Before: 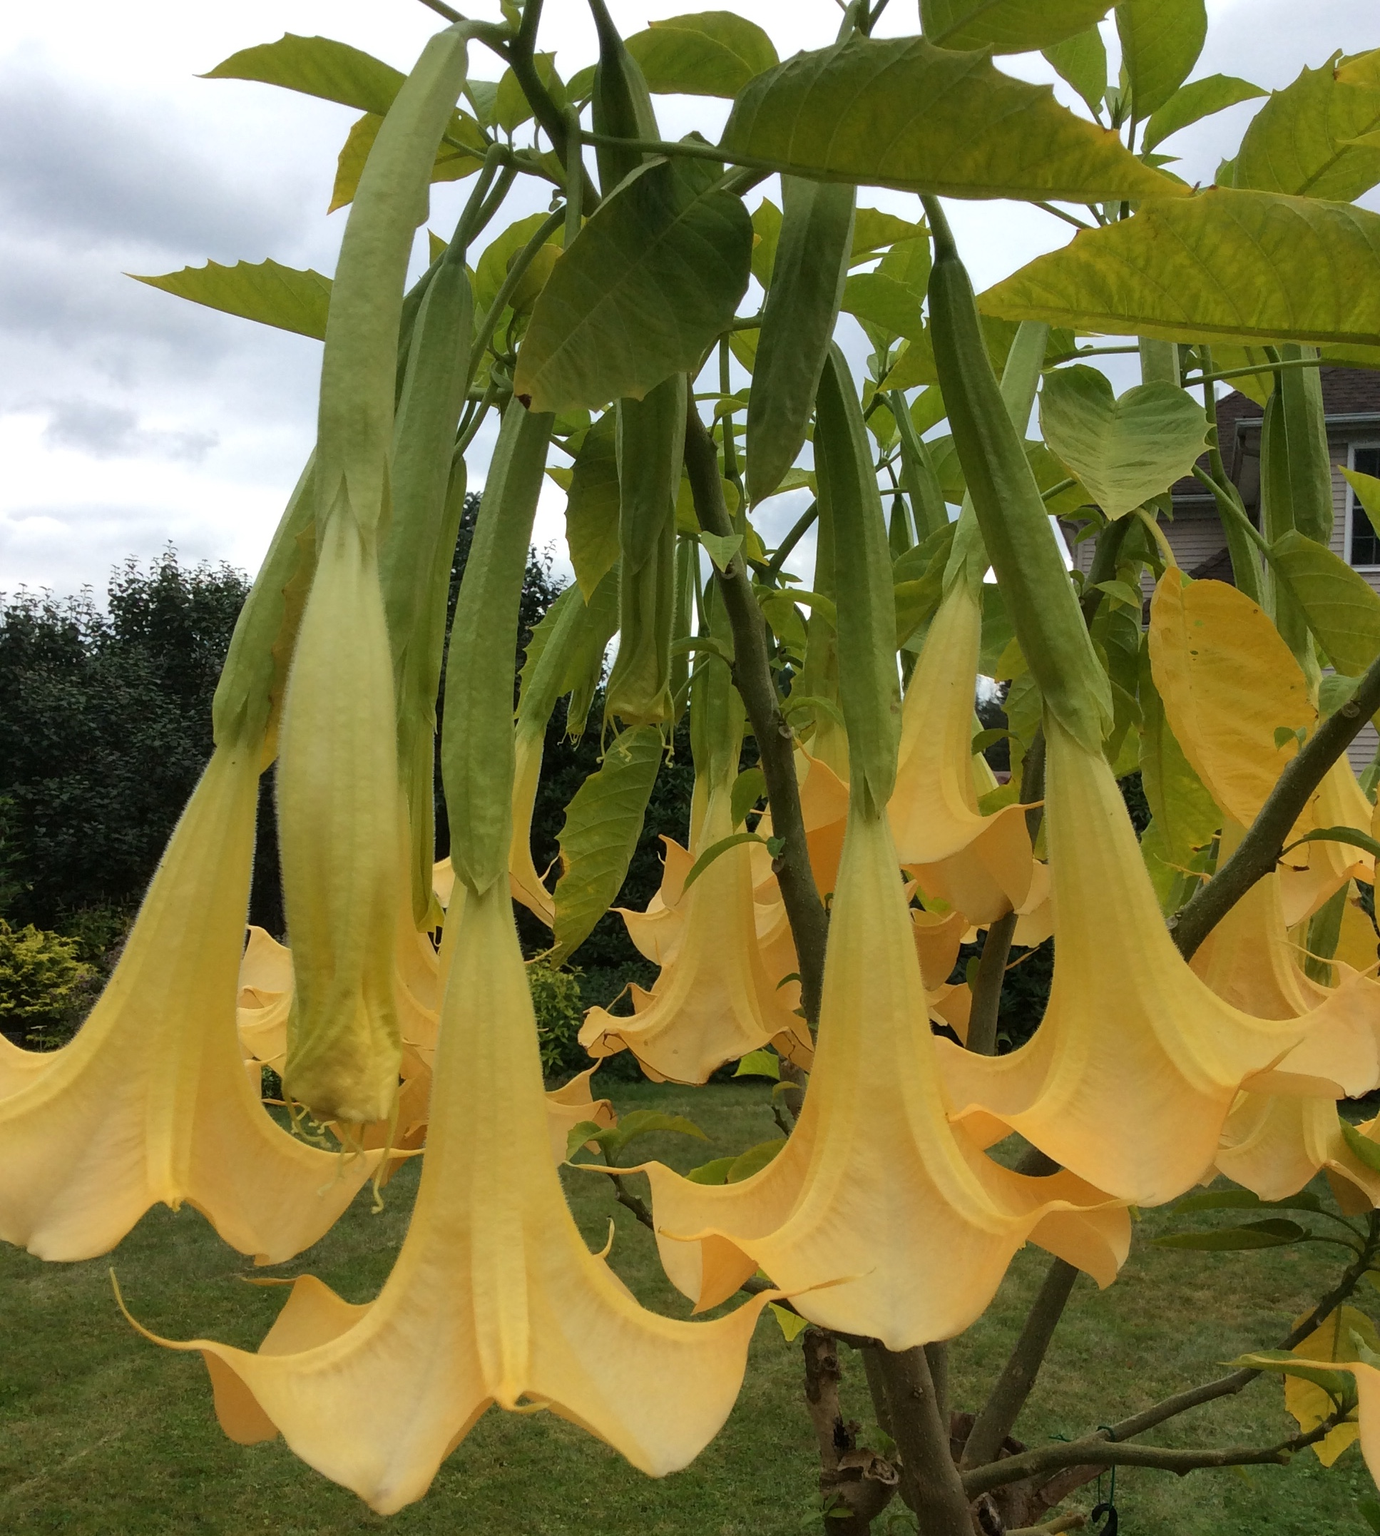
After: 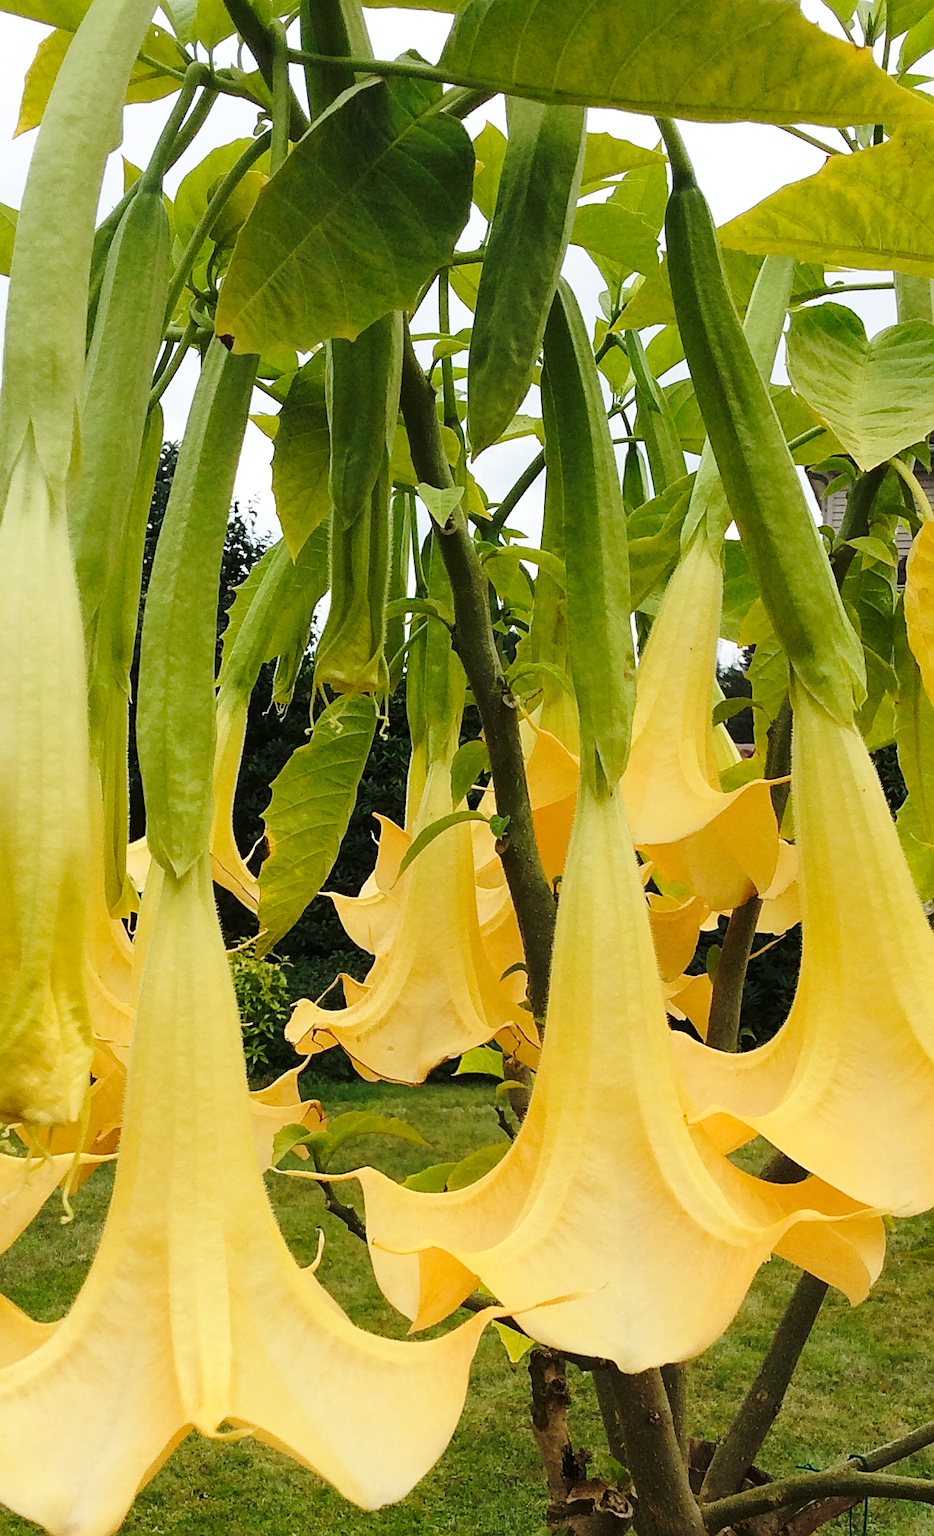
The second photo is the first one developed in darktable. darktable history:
sharpen: on, module defaults
crop and rotate: left 22.918%, top 5.629%, right 14.711%, bottom 2.247%
base curve: curves: ch0 [(0, 0) (0.032, 0.037) (0.105, 0.228) (0.435, 0.76) (0.856, 0.983) (1, 1)], preserve colors none
